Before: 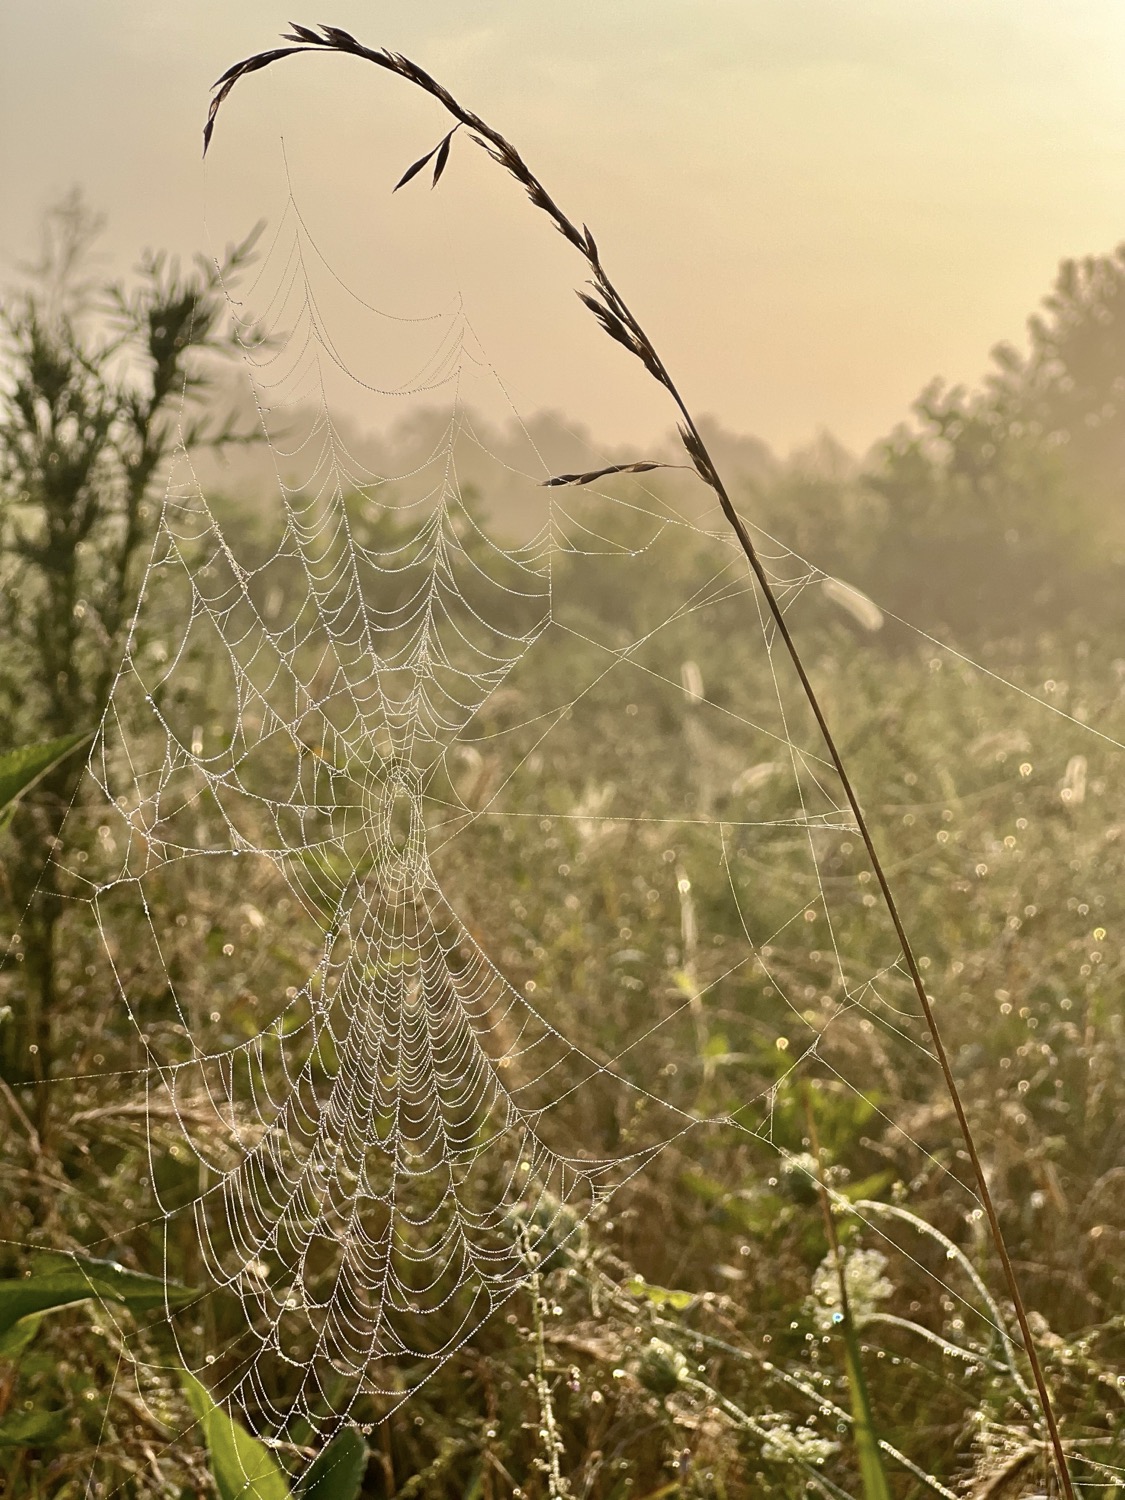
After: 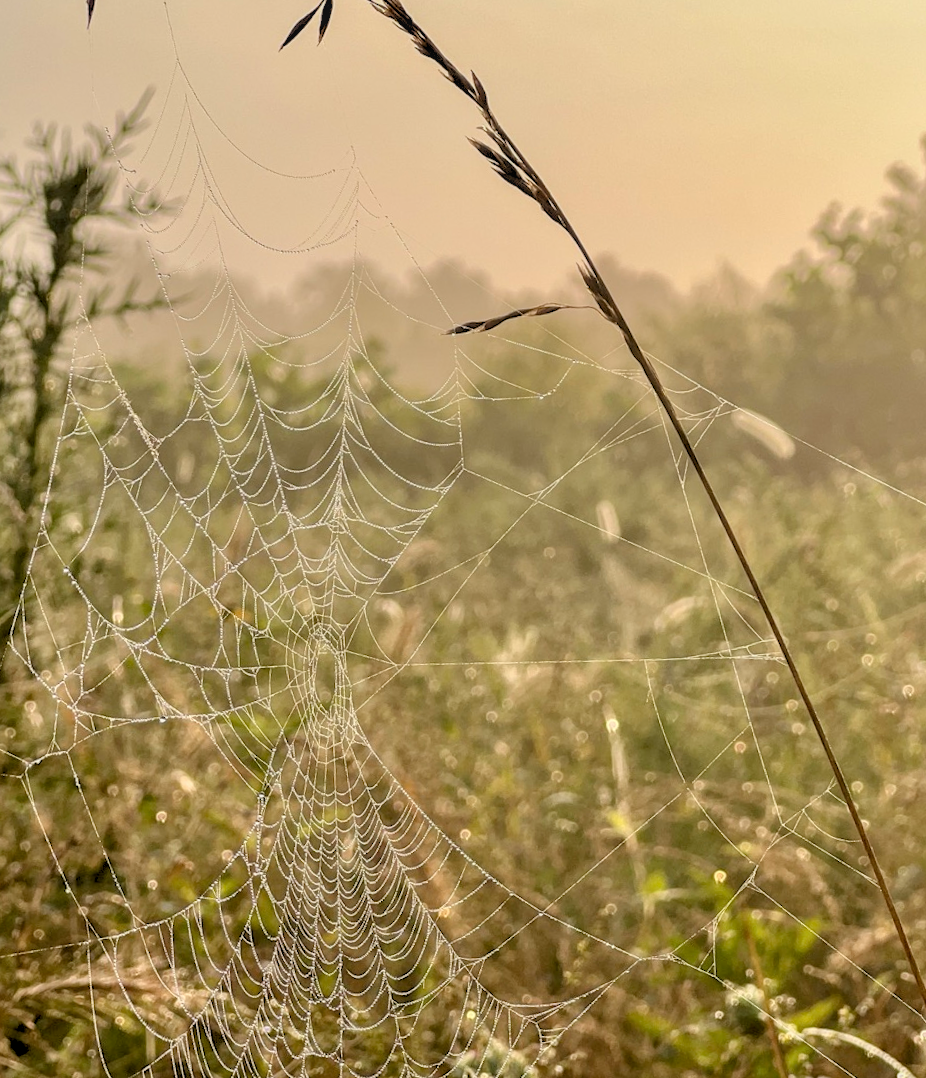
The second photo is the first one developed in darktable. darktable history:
crop and rotate: left 7.196%, top 4.574%, right 10.605%, bottom 13.178%
local contrast: detail 130%
rgb levels: preserve colors sum RGB, levels [[0.038, 0.433, 0.934], [0, 0.5, 1], [0, 0.5, 1]]
rotate and perspective: rotation -3.52°, crop left 0.036, crop right 0.964, crop top 0.081, crop bottom 0.919
